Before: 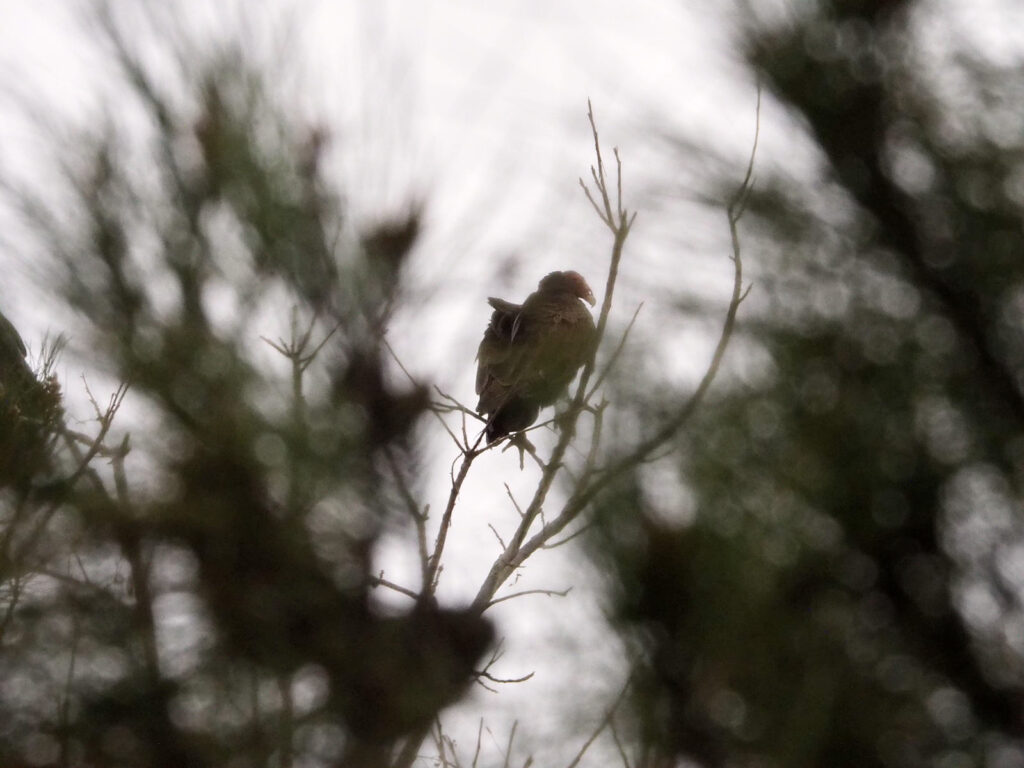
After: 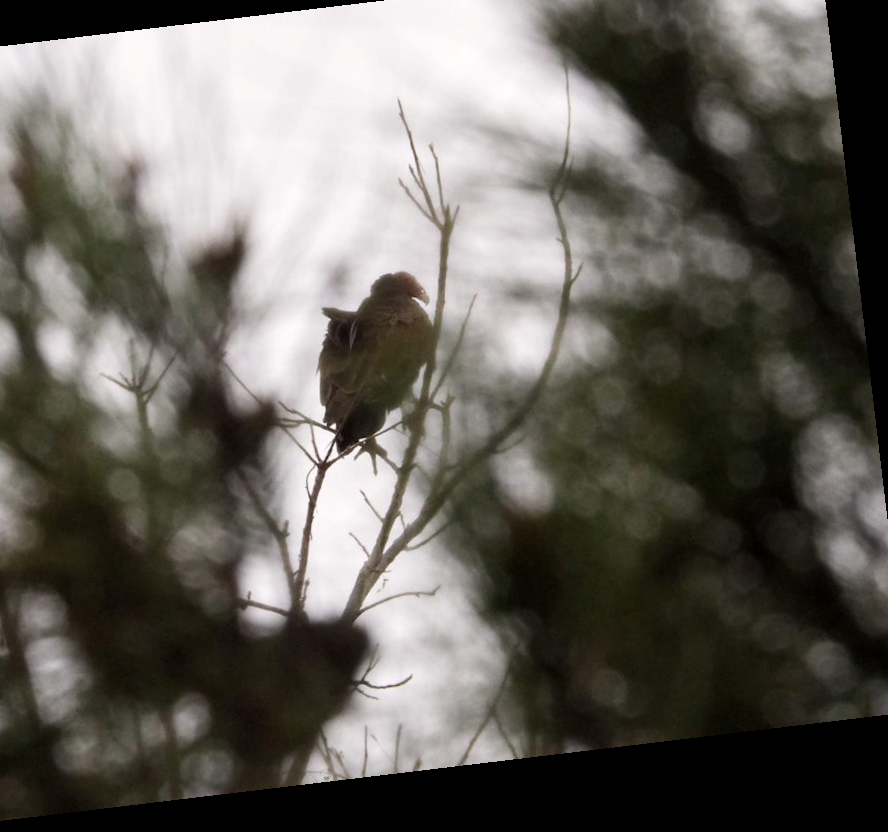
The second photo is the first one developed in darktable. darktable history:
crop and rotate: left 17.959%, top 5.771%, right 1.742%
tone equalizer: -8 EV 0.06 EV, smoothing diameter 25%, edges refinement/feathering 10, preserve details guided filter
rotate and perspective: rotation -6.83°, automatic cropping off
